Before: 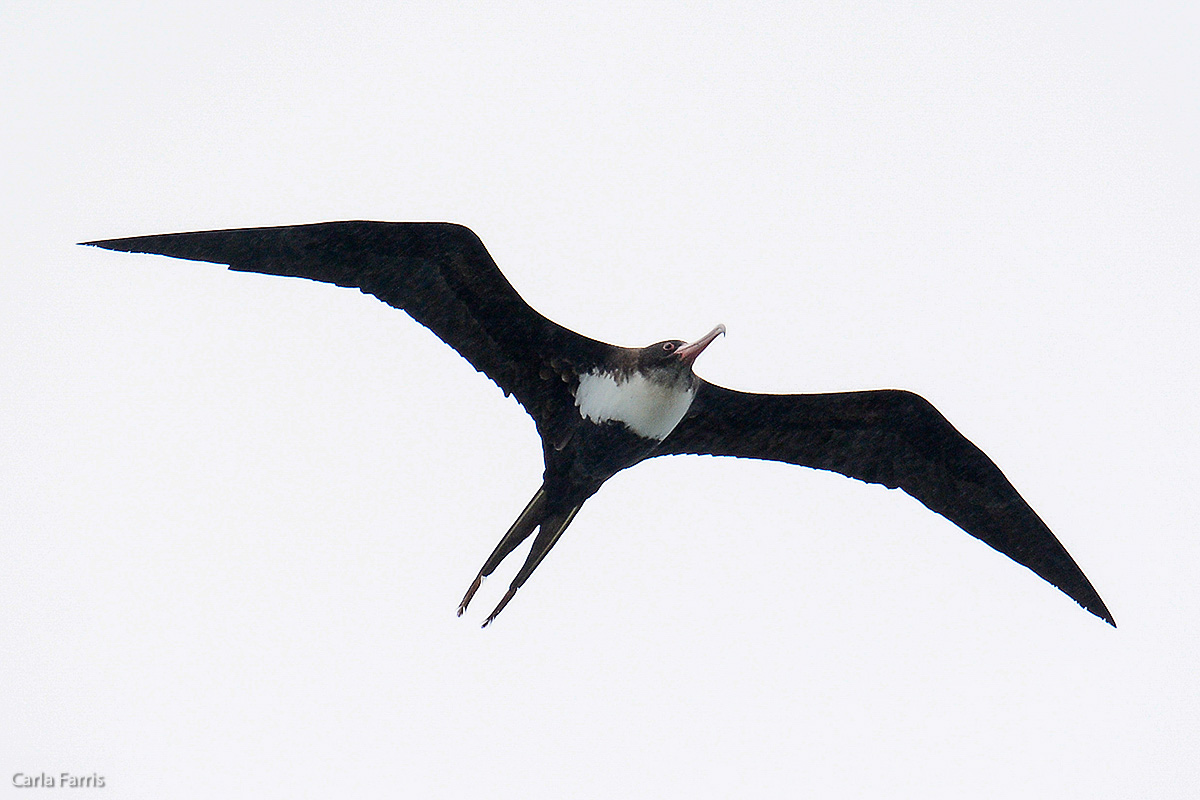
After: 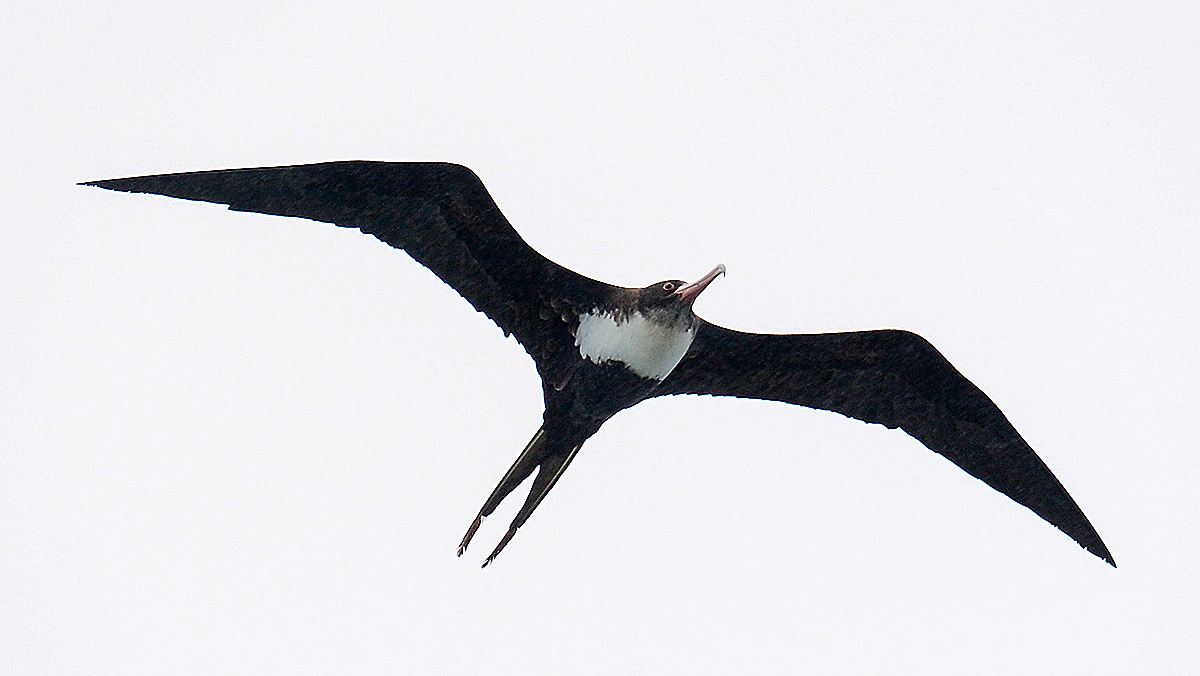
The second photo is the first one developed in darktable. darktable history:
exposure: compensate highlight preservation false
crop: top 7.594%, bottom 7.797%
sharpen: on, module defaults
